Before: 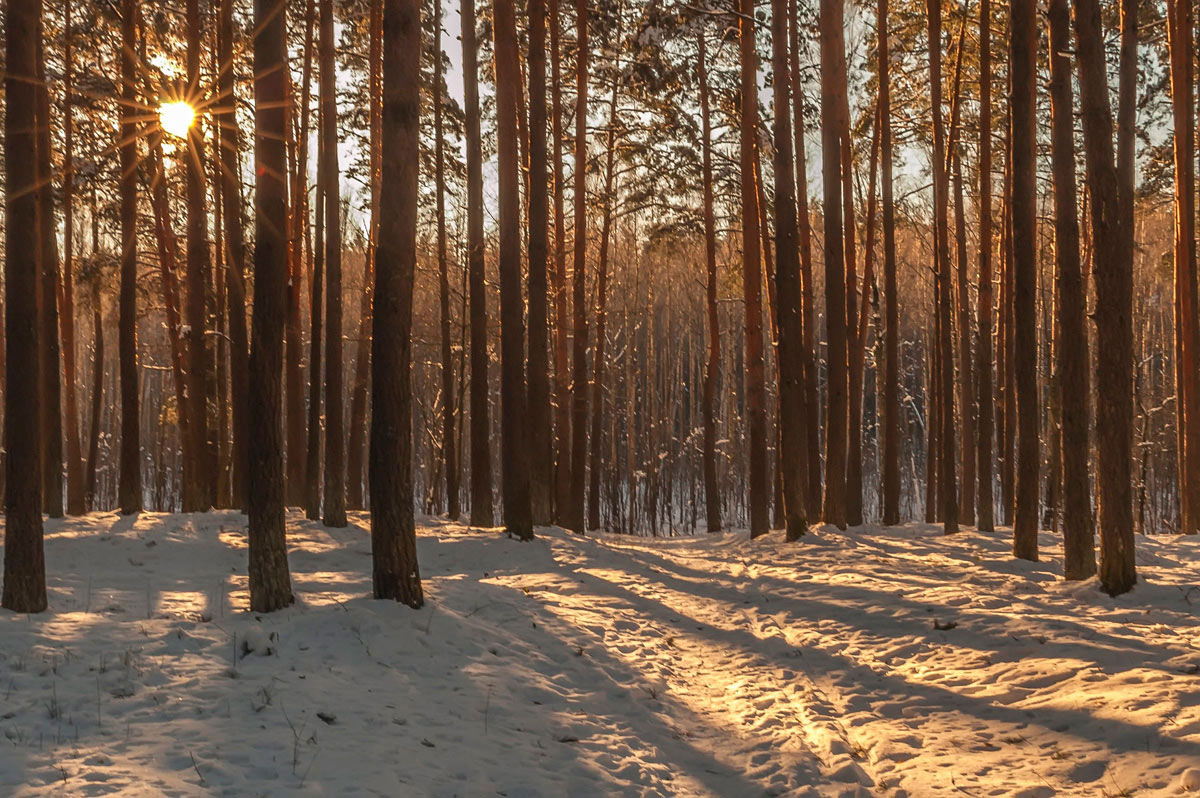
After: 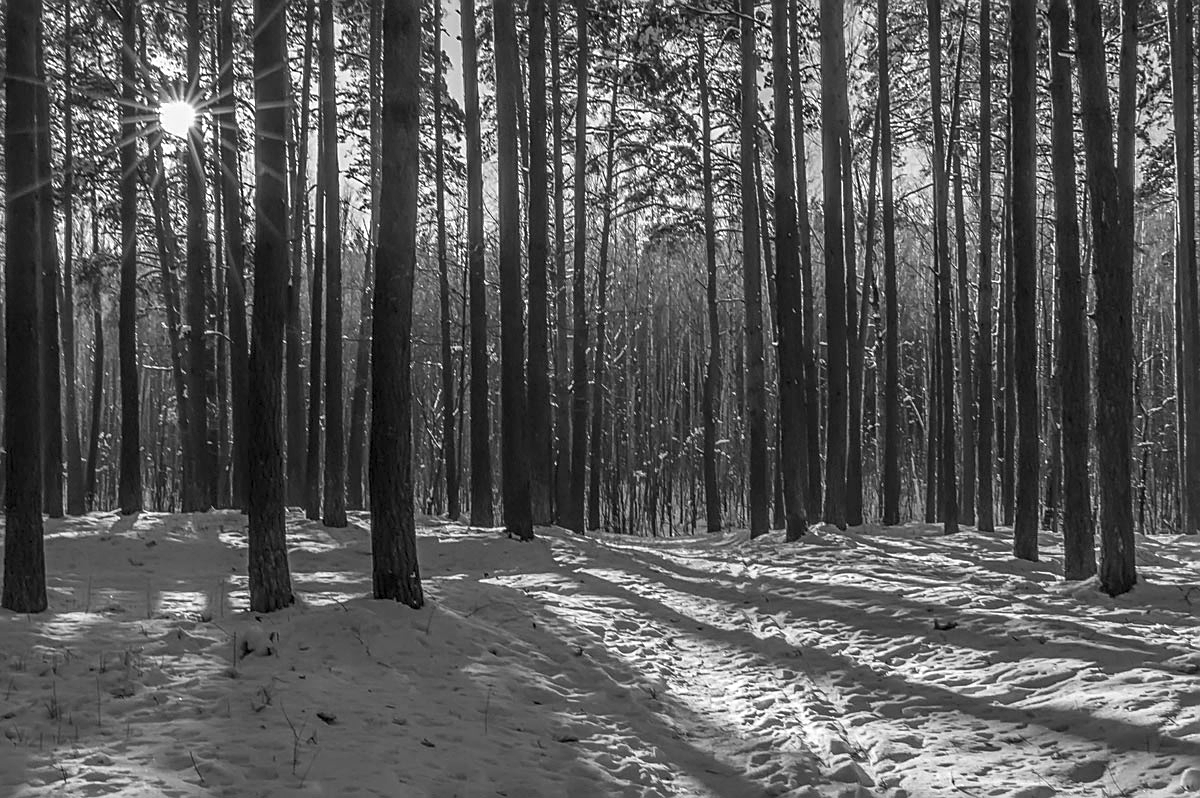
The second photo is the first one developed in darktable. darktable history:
sharpen: on, module defaults
local contrast: on, module defaults
monochrome: a 26.22, b 42.67, size 0.8
